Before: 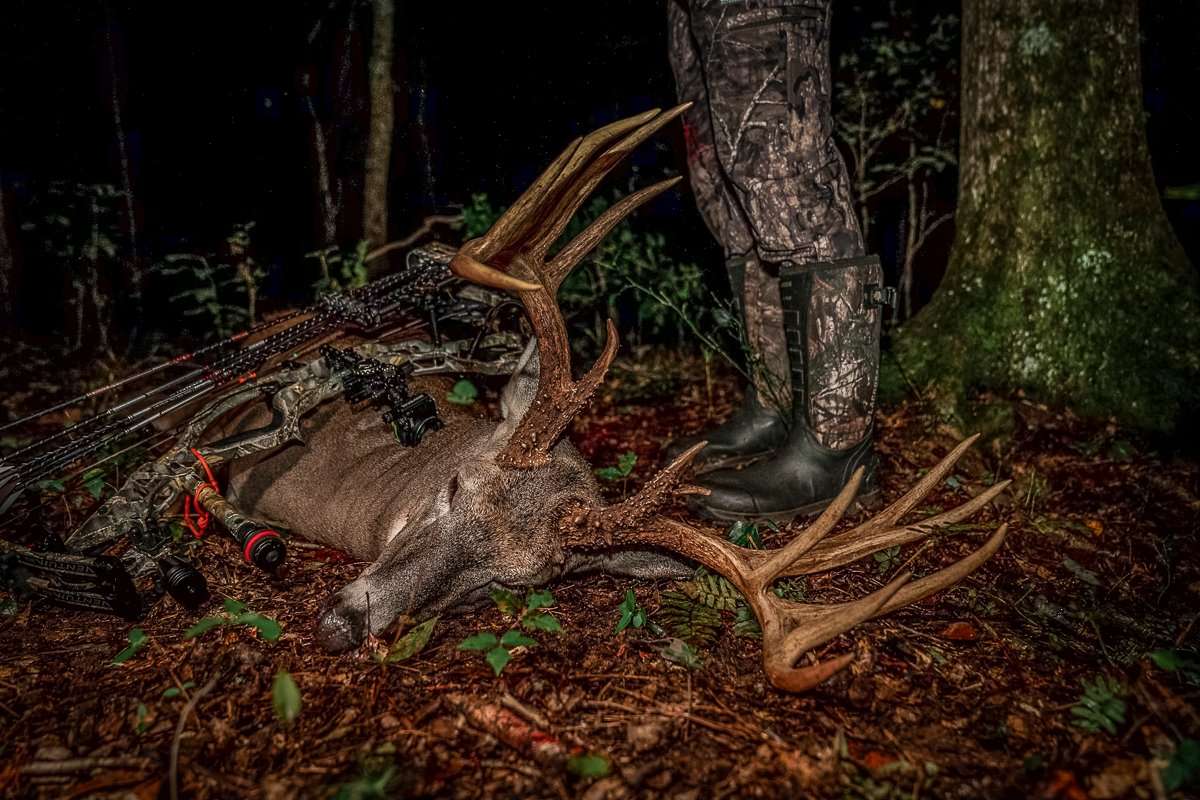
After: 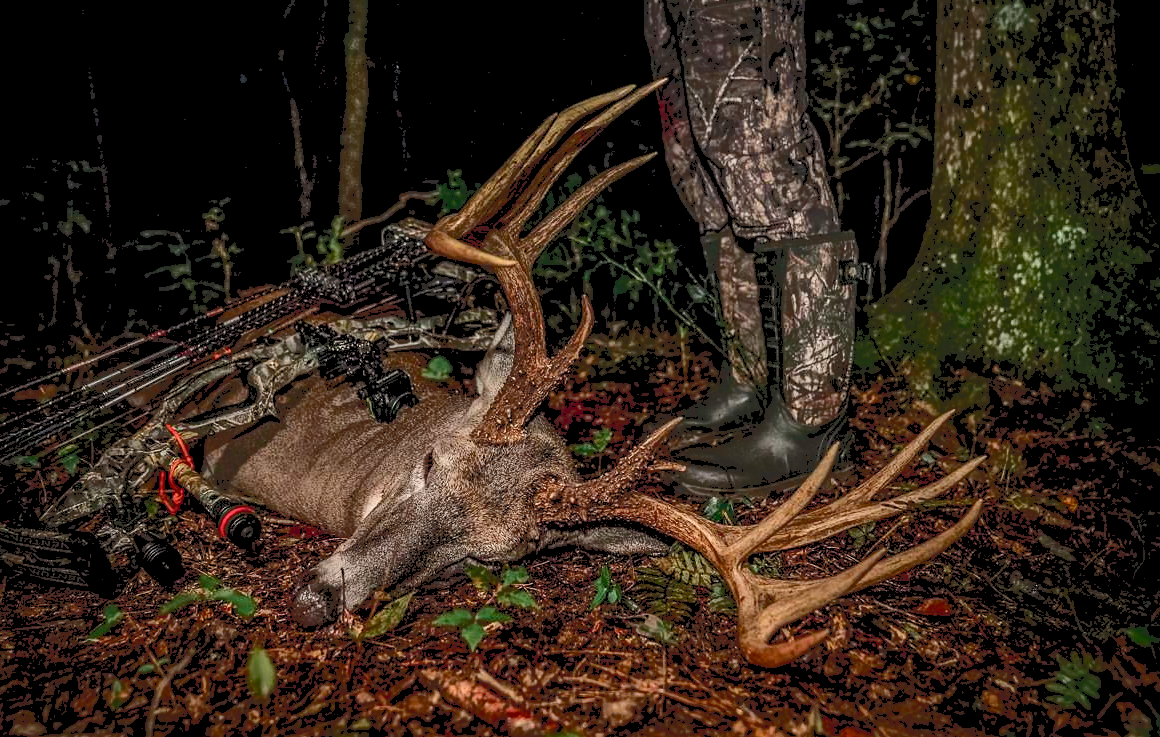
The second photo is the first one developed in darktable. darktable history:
exposure: black level correction 0.007, exposure 0.16 EV, compensate exposure bias true, compensate highlight preservation false
crop: left 2.085%, top 3.002%, right 1.188%, bottom 4.831%
tone curve: curves: ch0 [(0, 0) (0.003, 0.177) (0.011, 0.177) (0.025, 0.176) (0.044, 0.178) (0.069, 0.186) (0.1, 0.194) (0.136, 0.203) (0.177, 0.223) (0.224, 0.255) (0.277, 0.305) (0.335, 0.383) (0.399, 0.467) (0.468, 0.546) (0.543, 0.616) (0.623, 0.694) (0.709, 0.764) (0.801, 0.834) (0.898, 0.901) (1, 1)], color space Lab, independent channels, preserve colors none
